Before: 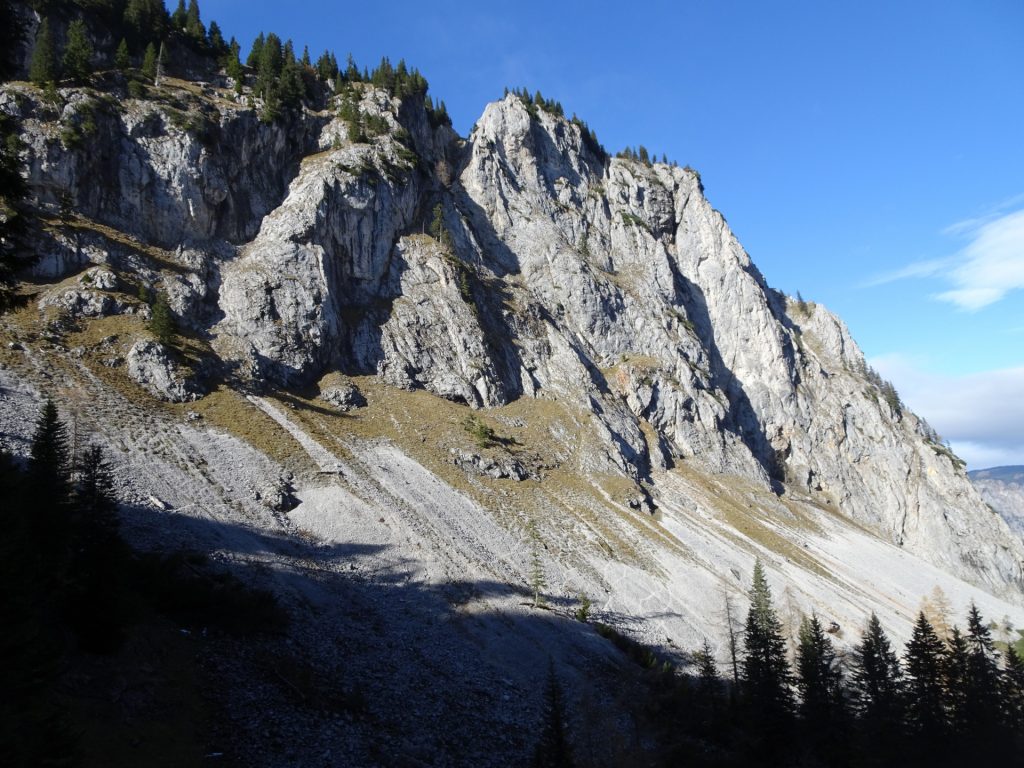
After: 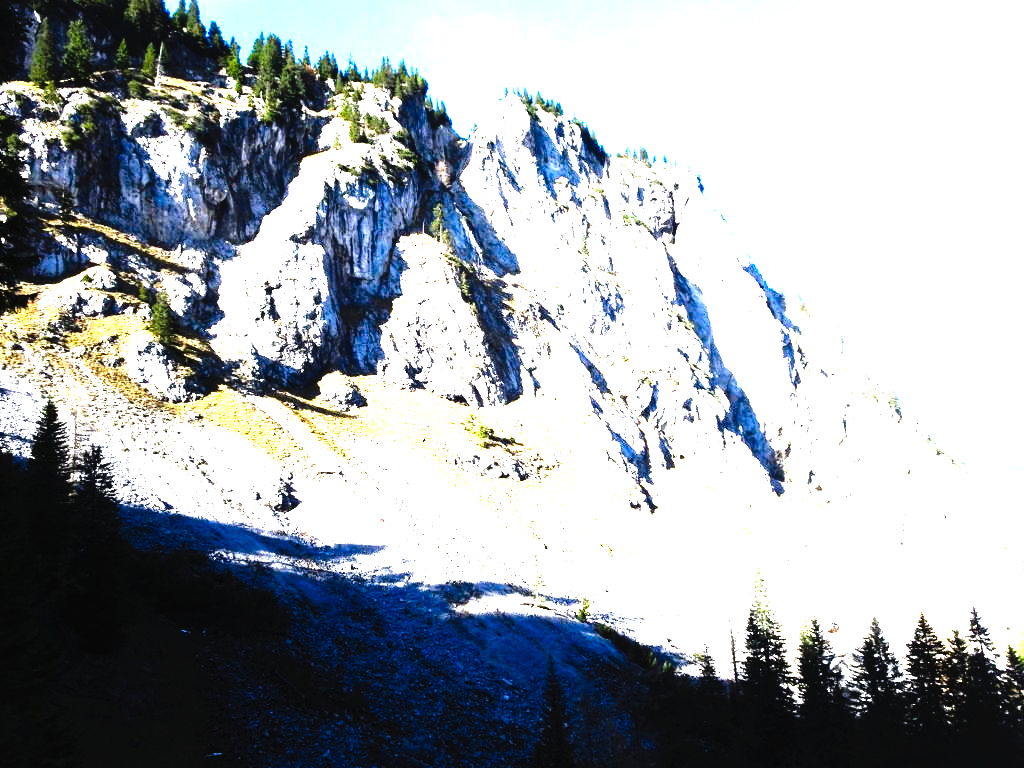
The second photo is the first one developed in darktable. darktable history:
exposure: exposure 0.601 EV, compensate highlight preservation false
levels: levels [0, 0.281, 0.562]
tone curve: curves: ch0 [(0, 0.01) (0.133, 0.057) (0.338, 0.327) (0.494, 0.55) (0.726, 0.807) (1, 1)]; ch1 [(0, 0) (0.346, 0.324) (0.45, 0.431) (0.5, 0.5) (0.522, 0.517) (0.543, 0.578) (1, 1)]; ch2 [(0, 0) (0.44, 0.424) (0.501, 0.499) (0.564, 0.611) (0.622, 0.667) (0.707, 0.746) (1, 1)], preserve colors none
